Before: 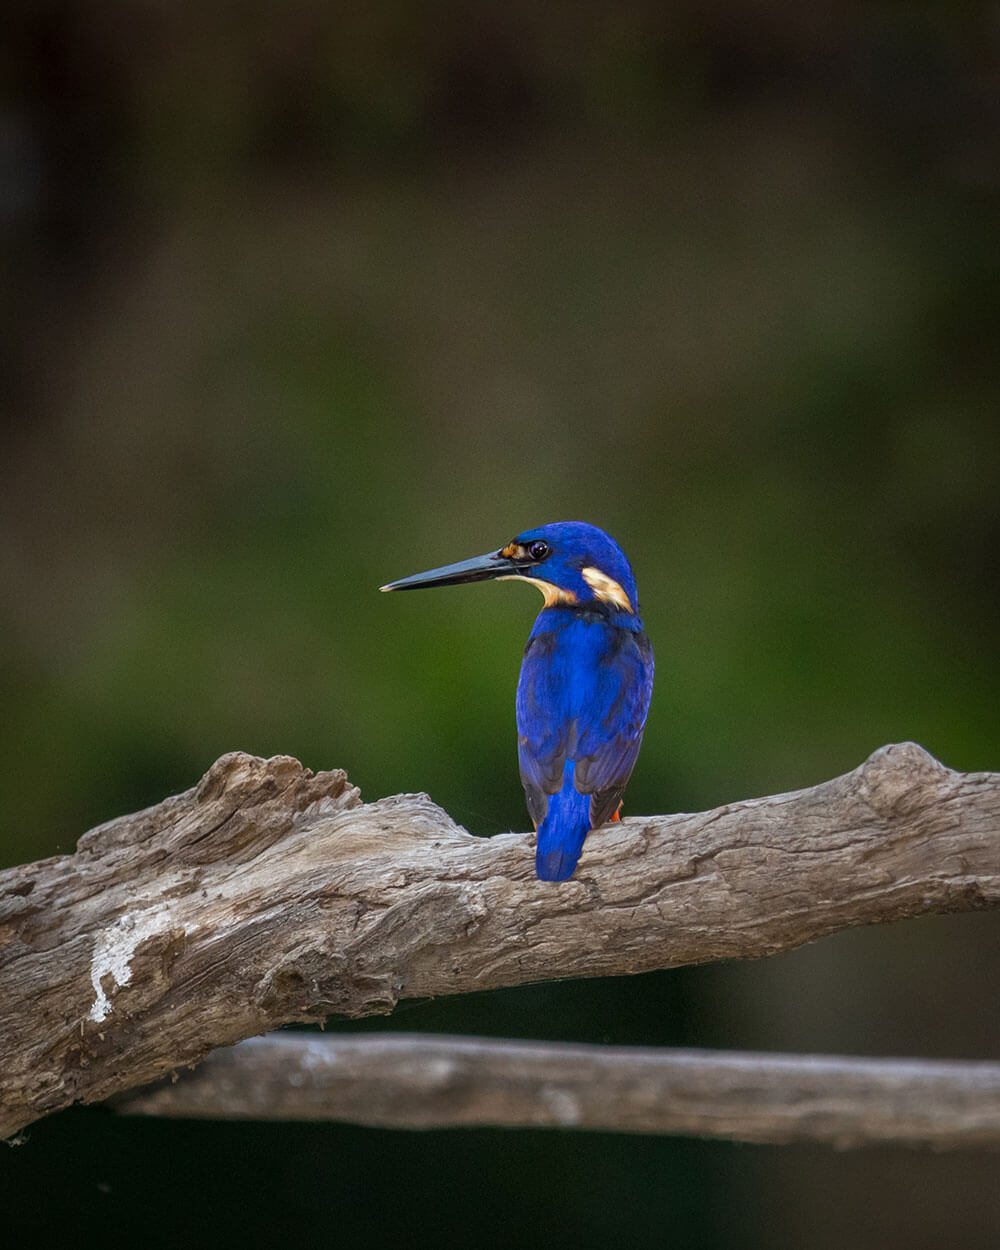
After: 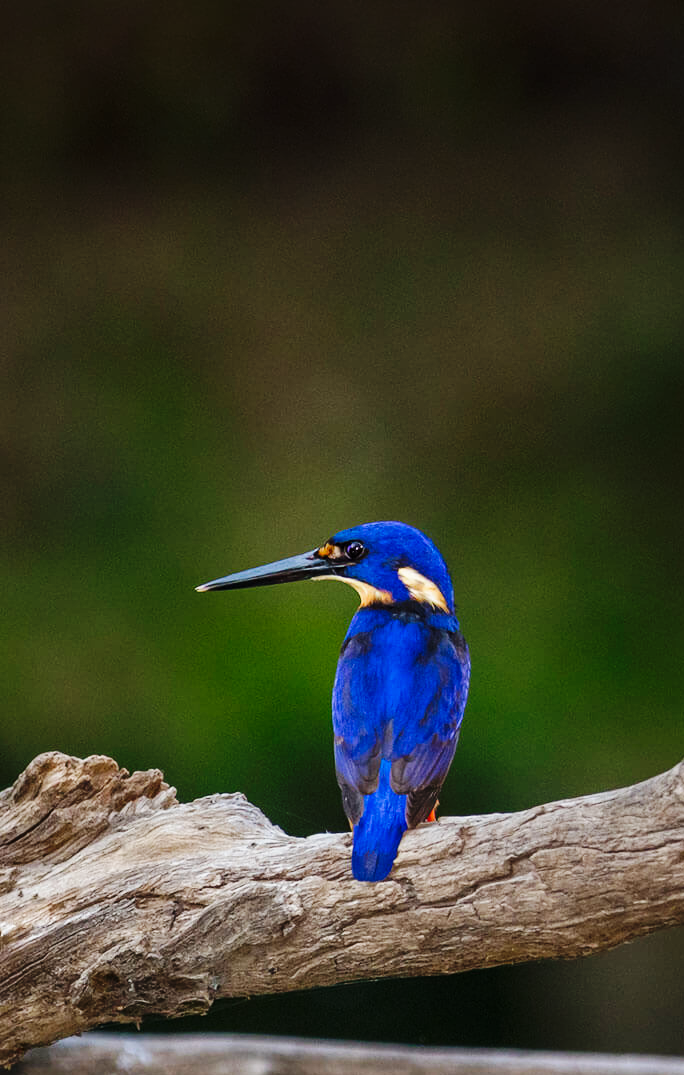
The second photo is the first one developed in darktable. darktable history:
base curve: curves: ch0 [(0, 0) (0.036, 0.025) (0.121, 0.166) (0.206, 0.329) (0.605, 0.79) (1, 1)], preserve colors none
crop: left 18.488%, right 12.384%, bottom 13.984%
